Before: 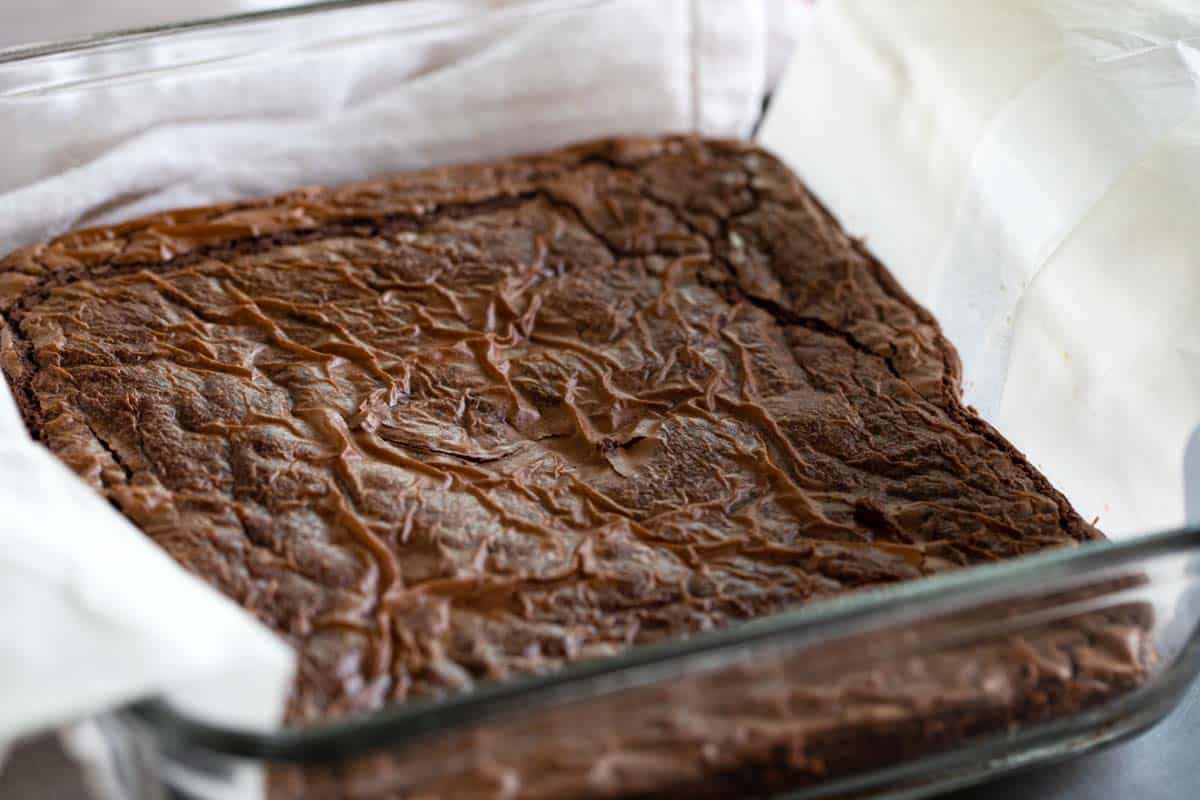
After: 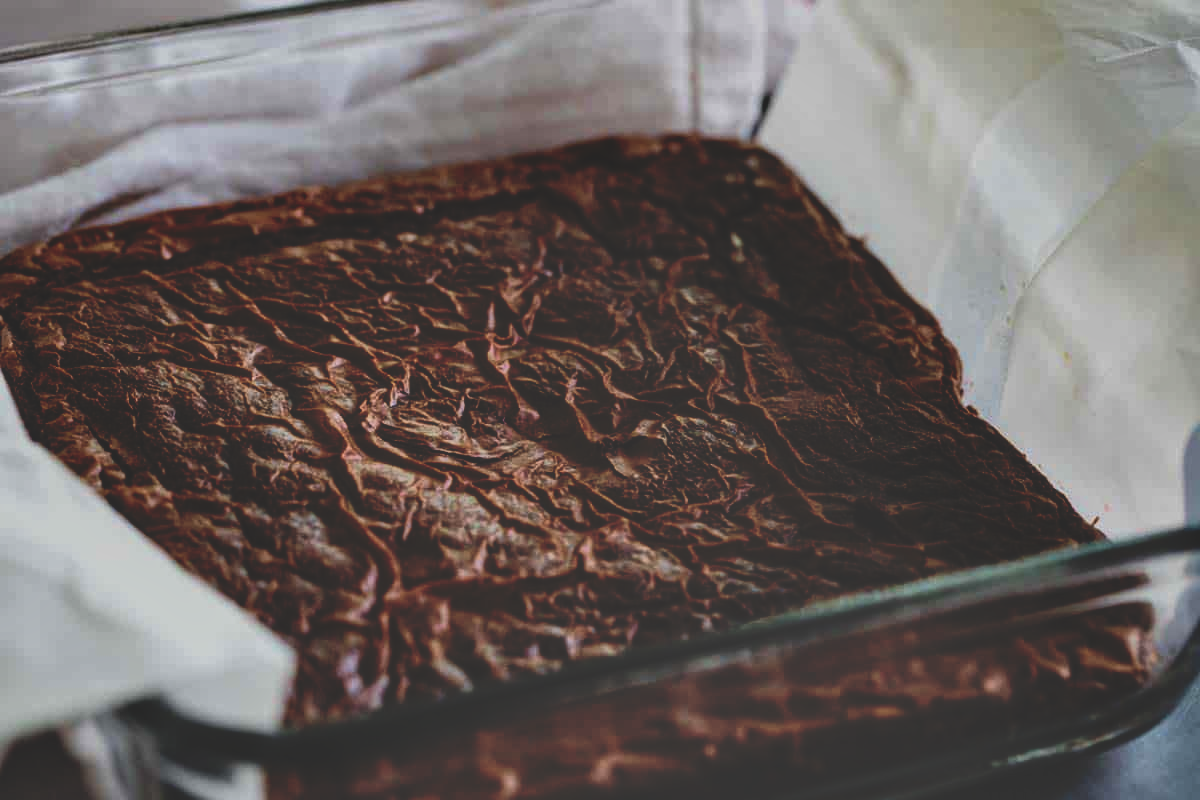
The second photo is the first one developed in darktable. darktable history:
base curve: curves: ch0 [(0, 0.02) (0.083, 0.036) (1, 1)], preserve colors none
exposure: exposure -0.604 EV, compensate exposure bias true, compensate highlight preservation false
local contrast: on, module defaults
velvia: on, module defaults
shadows and highlights: soften with gaussian
